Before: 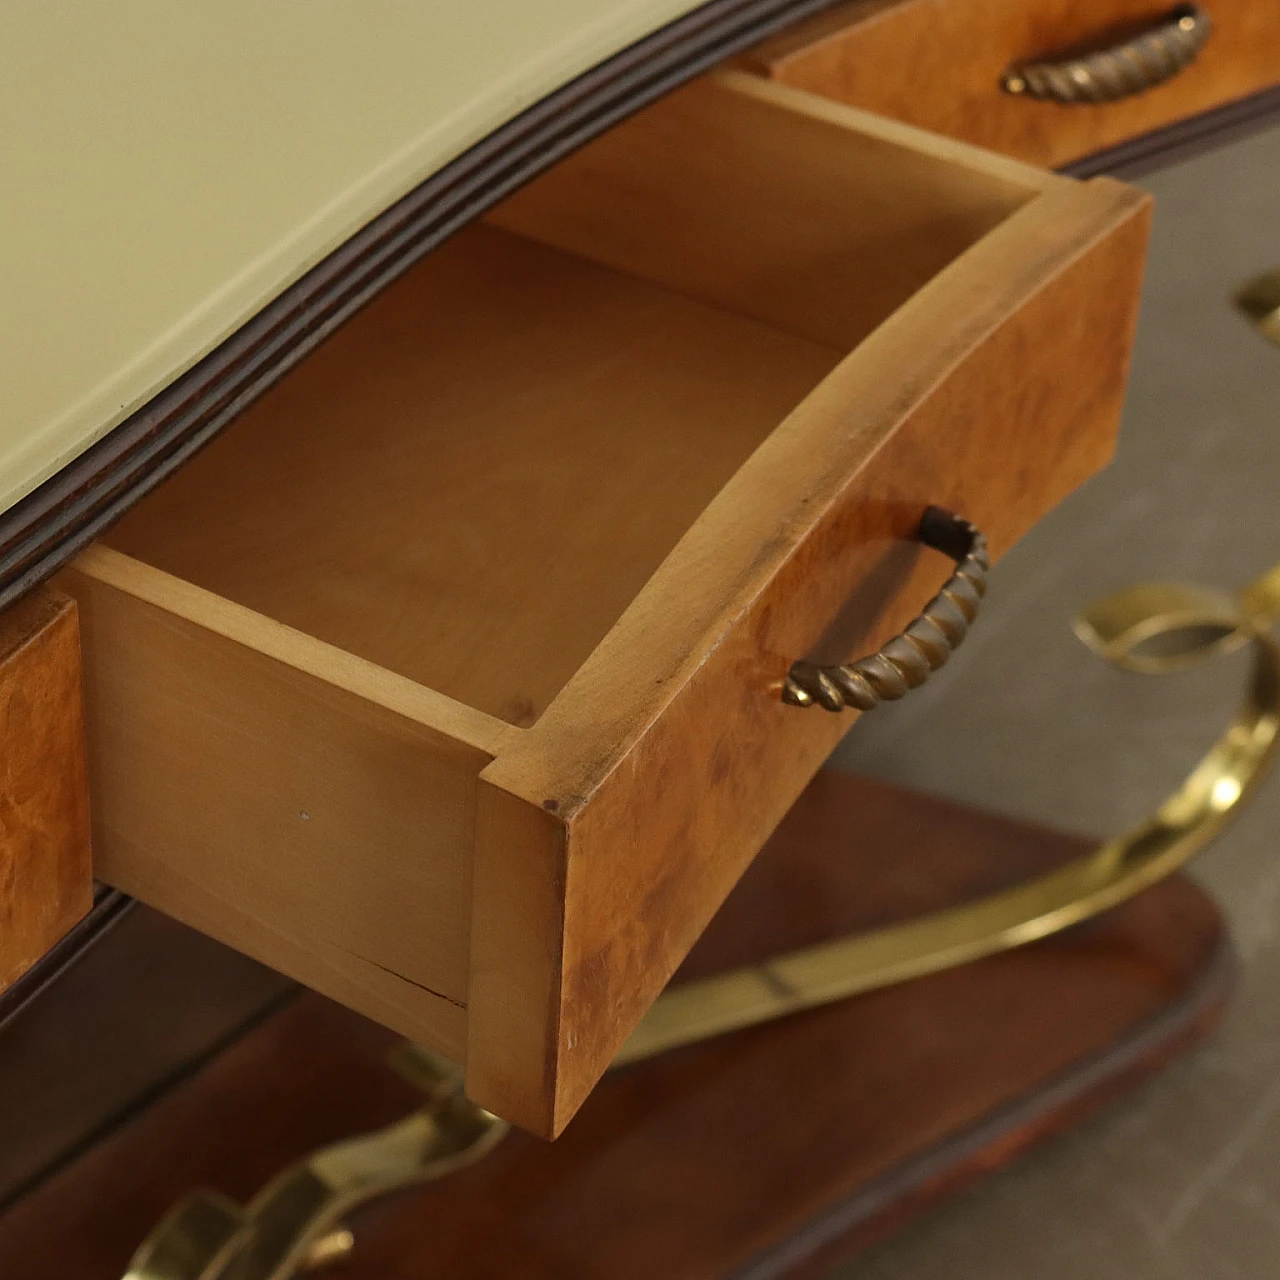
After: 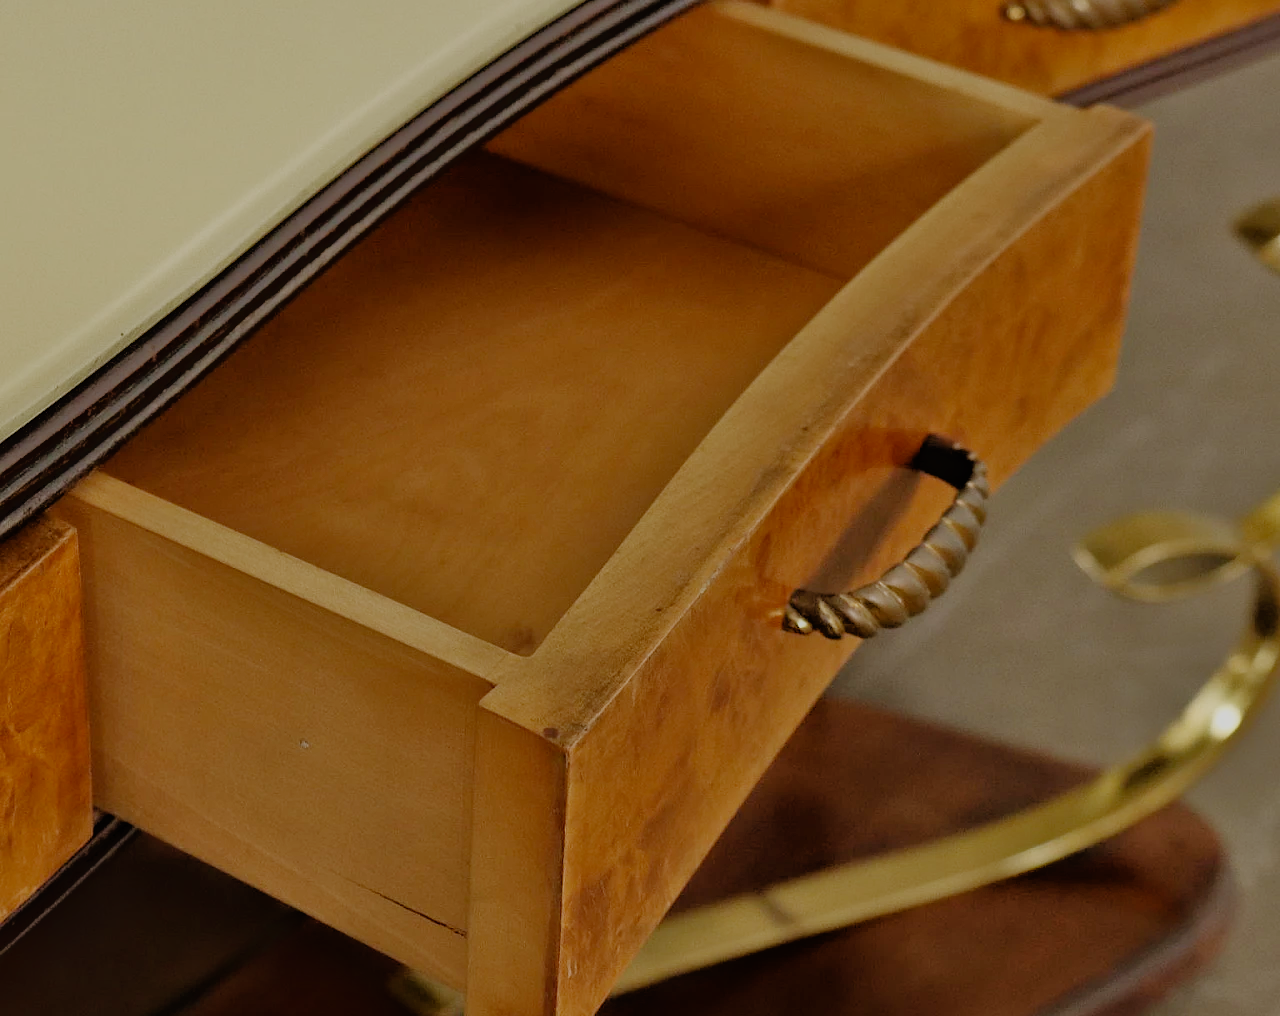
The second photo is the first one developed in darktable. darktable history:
crop and rotate: top 5.66%, bottom 14.919%
contrast brightness saturation: saturation -0.026
filmic rgb: black relative exposure -6.98 EV, white relative exposure 5.67 EV, hardness 2.86, add noise in highlights 0.001, preserve chrominance no, color science v3 (2019), use custom middle-gray values true, contrast in highlights soft
tone equalizer: -7 EV -0.649 EV, -6 EV 0.979 EV, -5 EV -0.452 EV, -4 EV 0.396 EV, -3 EV 0.429 EV, -2 EV 0.146 EV, -1 EV -0.153 EV, +0 EV -0.367 EV
